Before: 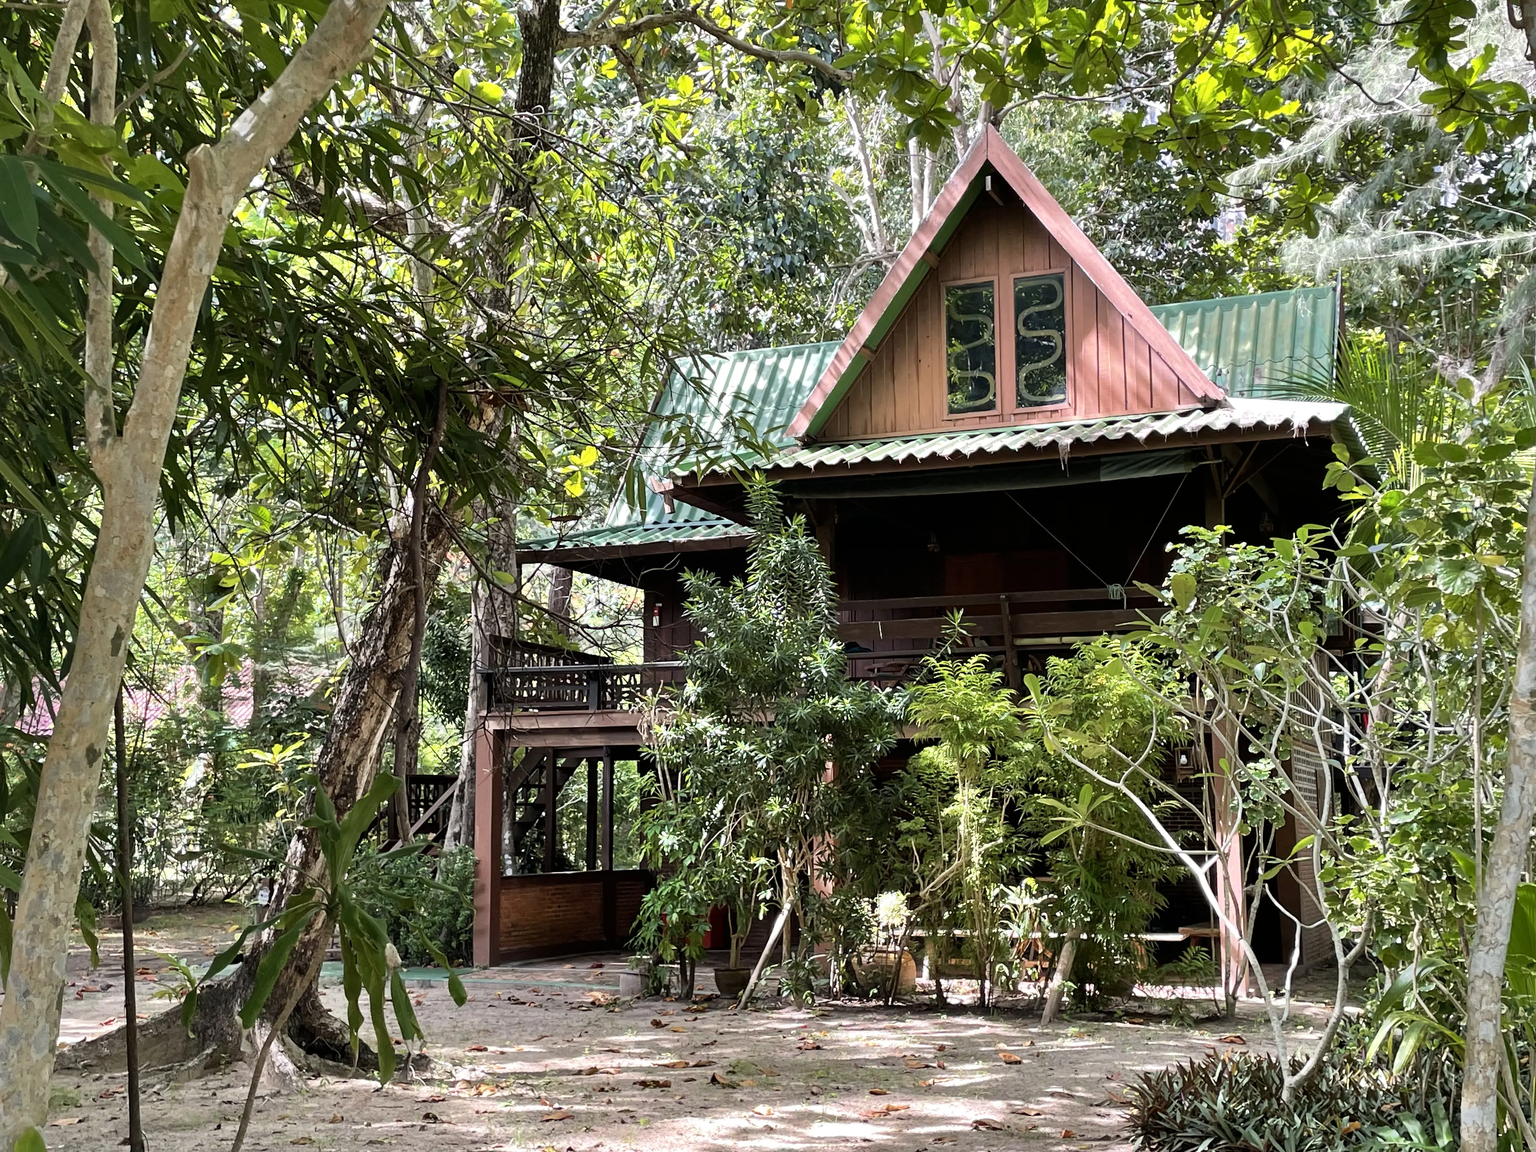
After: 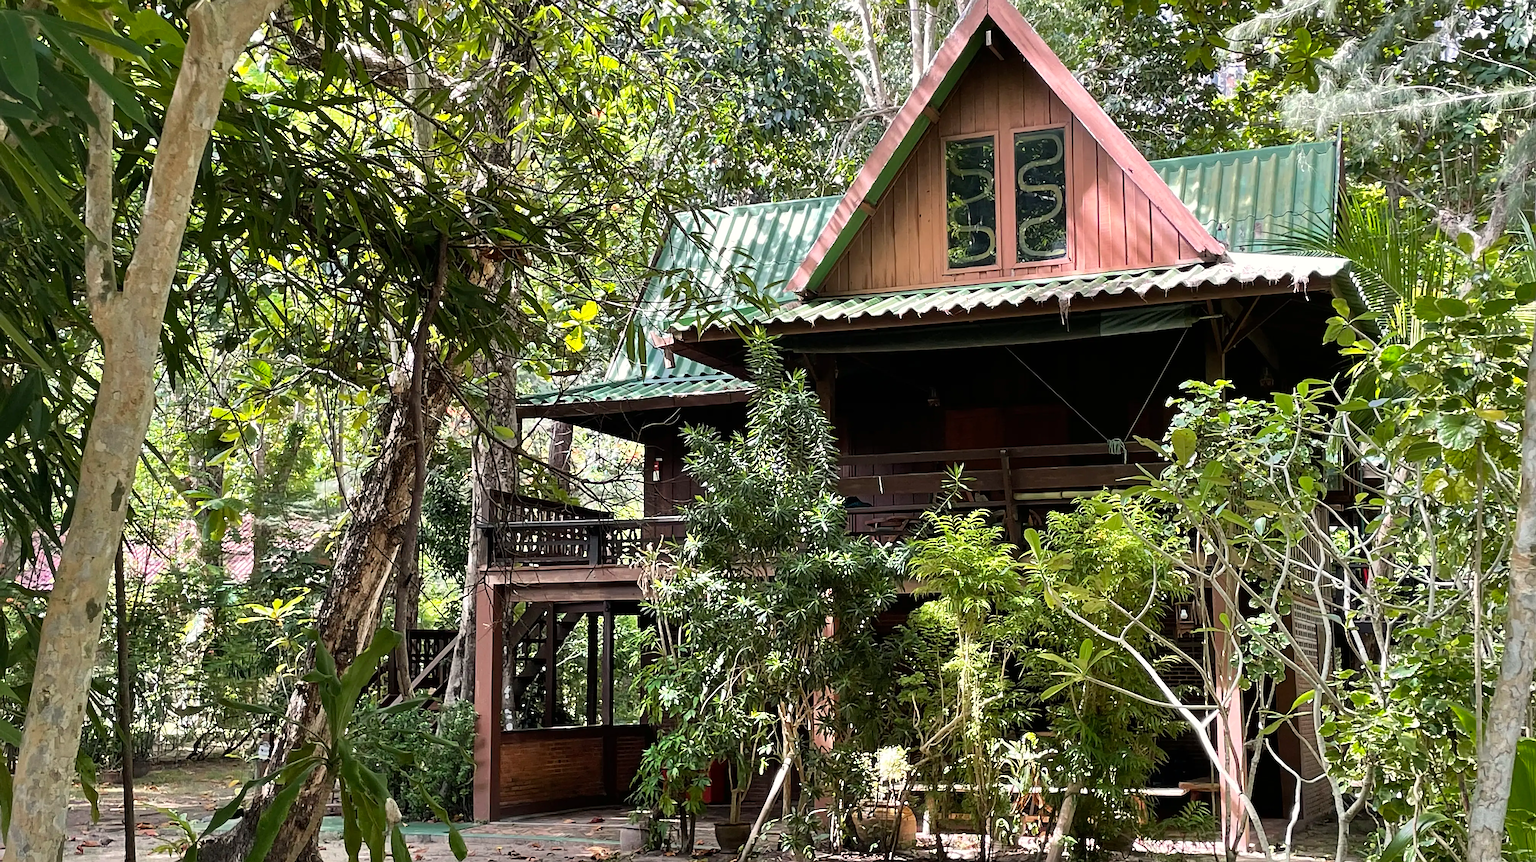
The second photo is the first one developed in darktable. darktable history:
crop and rotate: top 12.655%, bottom 12.459%
sharpen: on, module defaults
color calibration: x 0.339, y 0.355, temperature 5159.79 K
